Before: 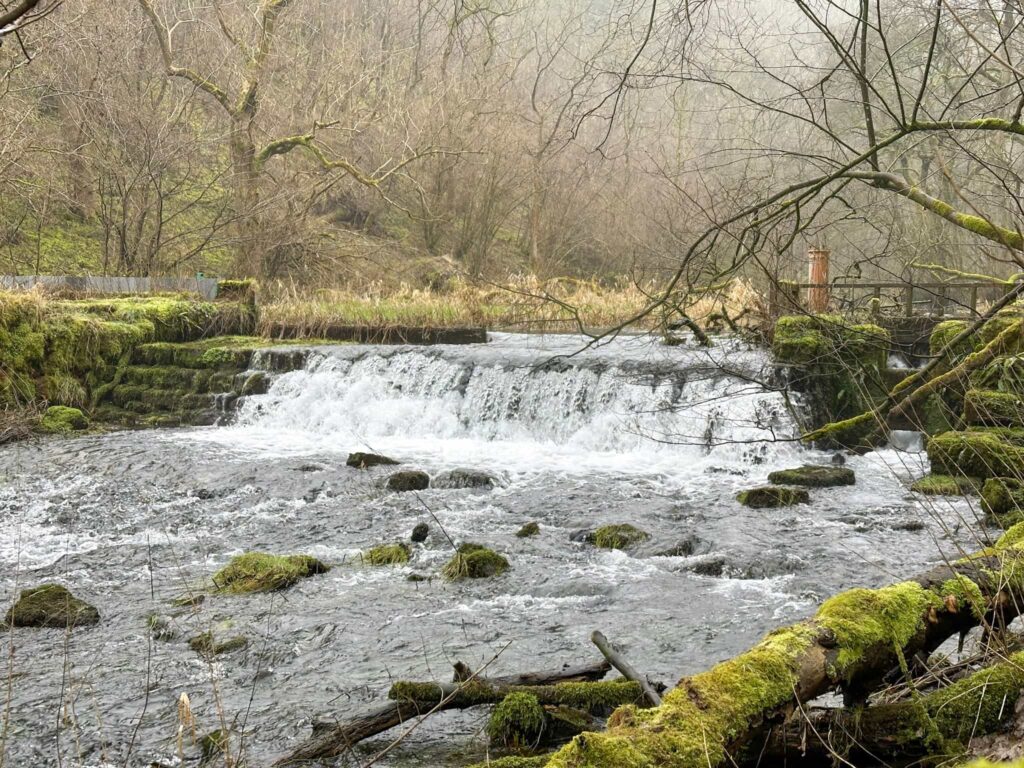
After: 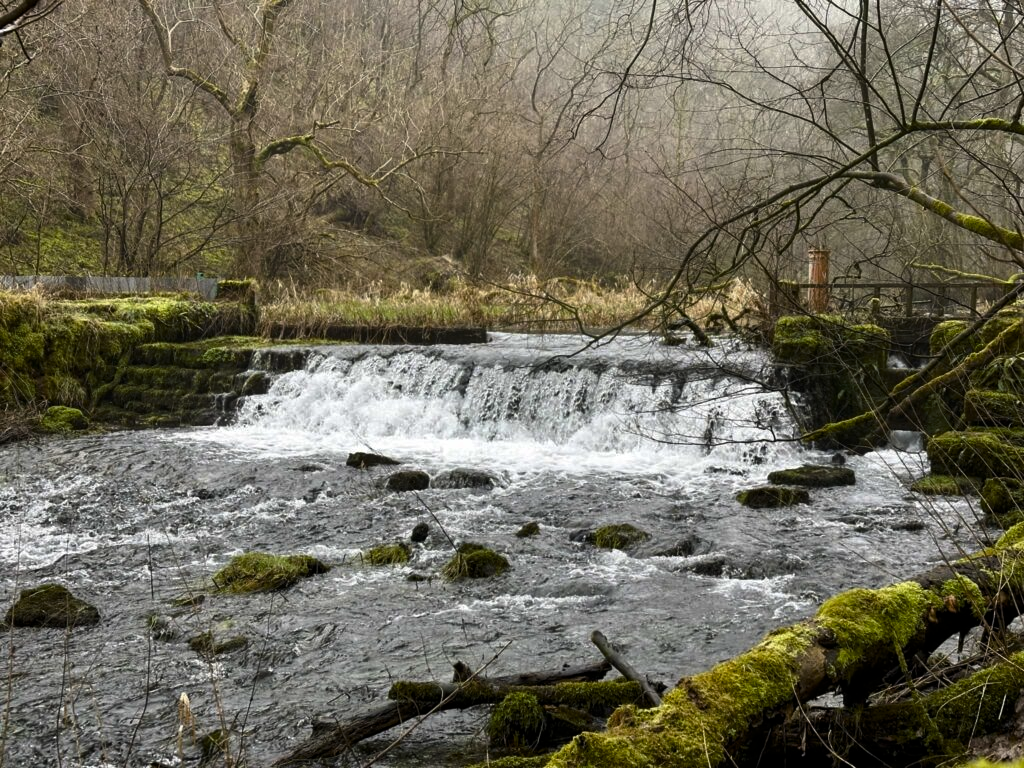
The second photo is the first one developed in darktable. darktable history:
levels: levels [0, 0.618, 1]
color balance rgb: perceptual saturation grading › global saturation 35%, perceptual saturation grading › highlights -30%, perceptual saturation grading › shadows 35%, perceptual brilliance grading › global brilliance 3%, perceptual brilliance grading › highlights -3%, perceptual brilliance grading › shadows 3%
